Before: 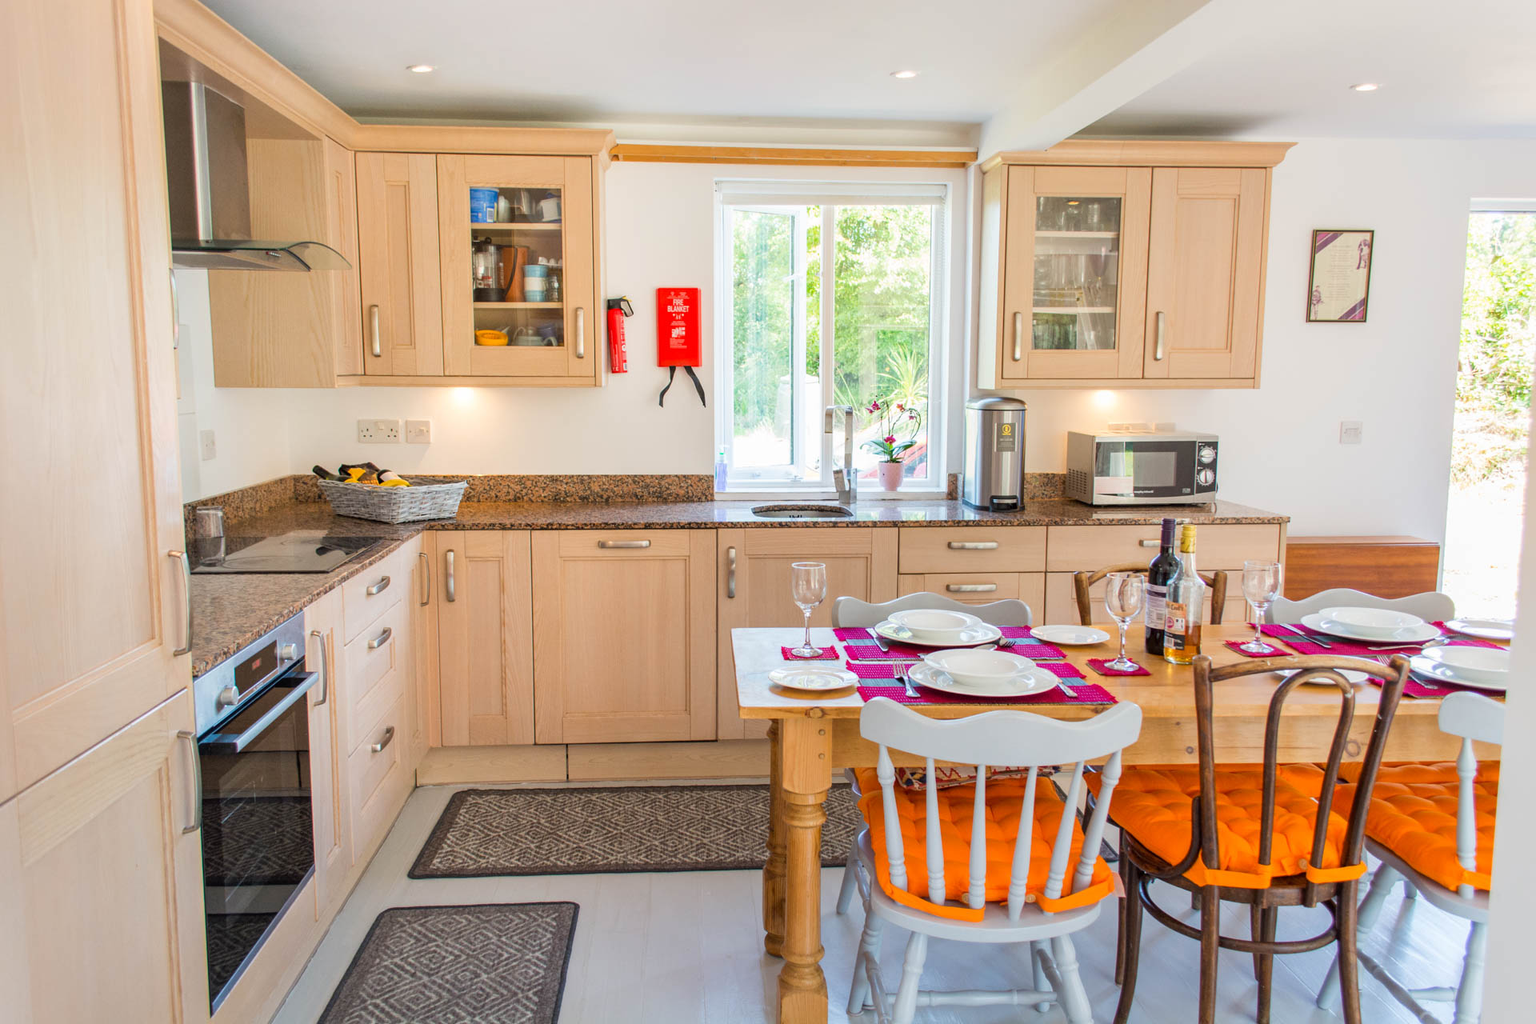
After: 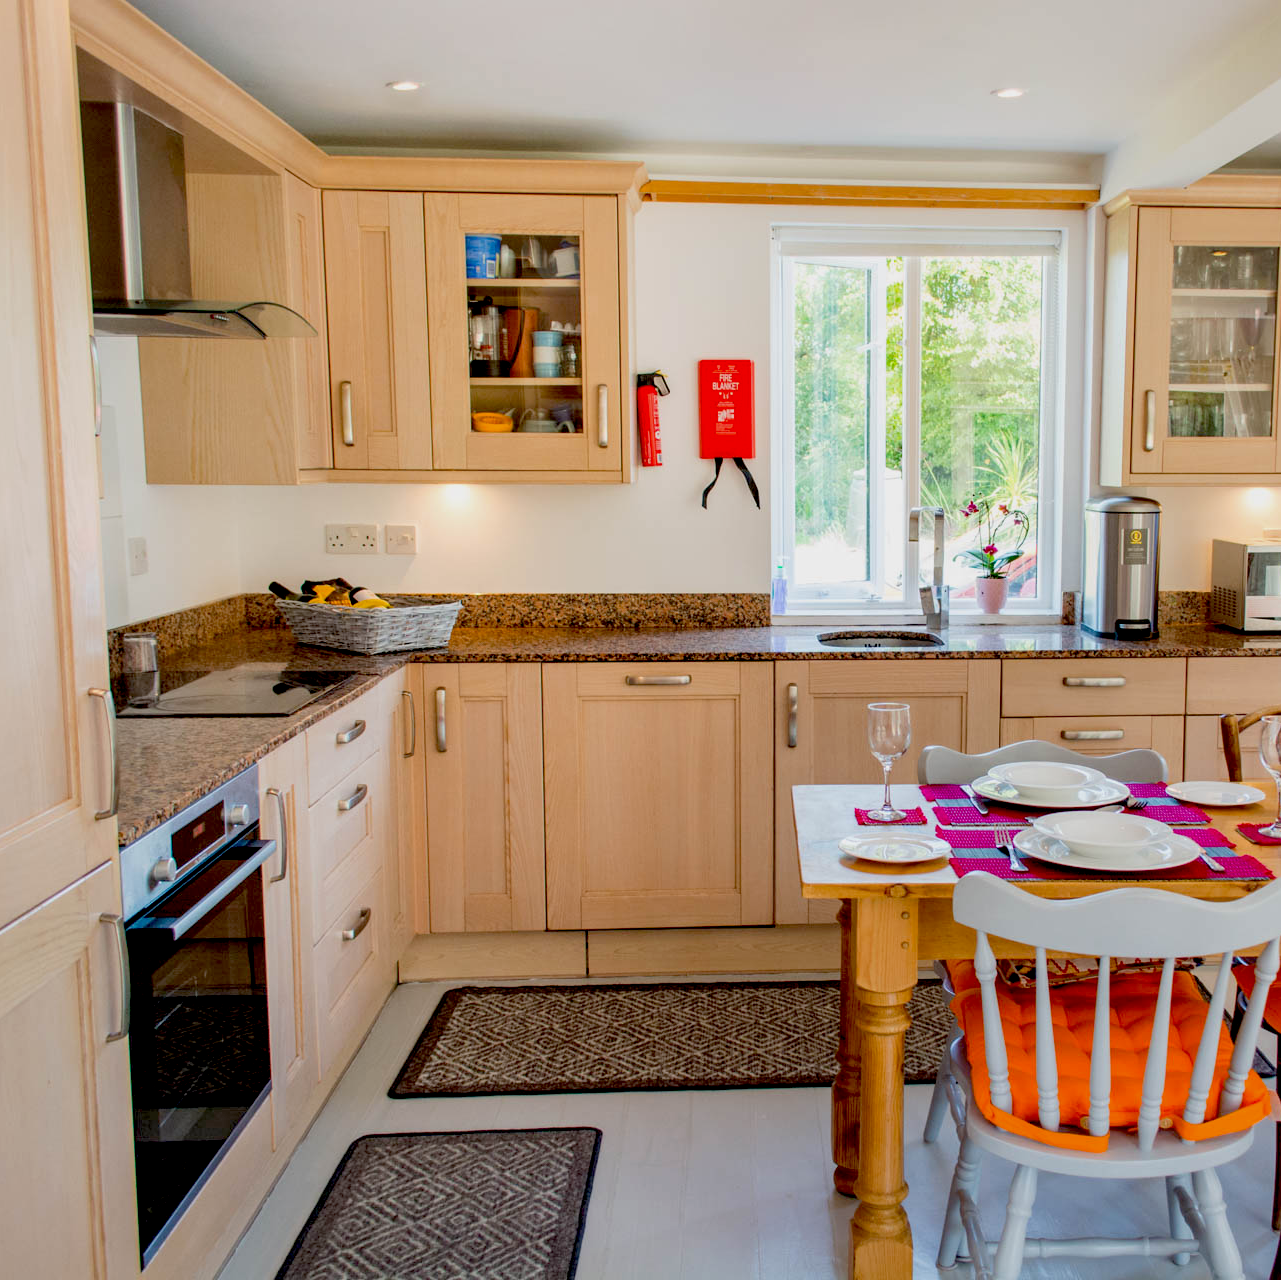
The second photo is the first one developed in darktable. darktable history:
exposure: black level correction 0.045, exposure -0.232 EV, compensate highlight preservation false
crop and rotate: left 6.365%, right 26.882%
